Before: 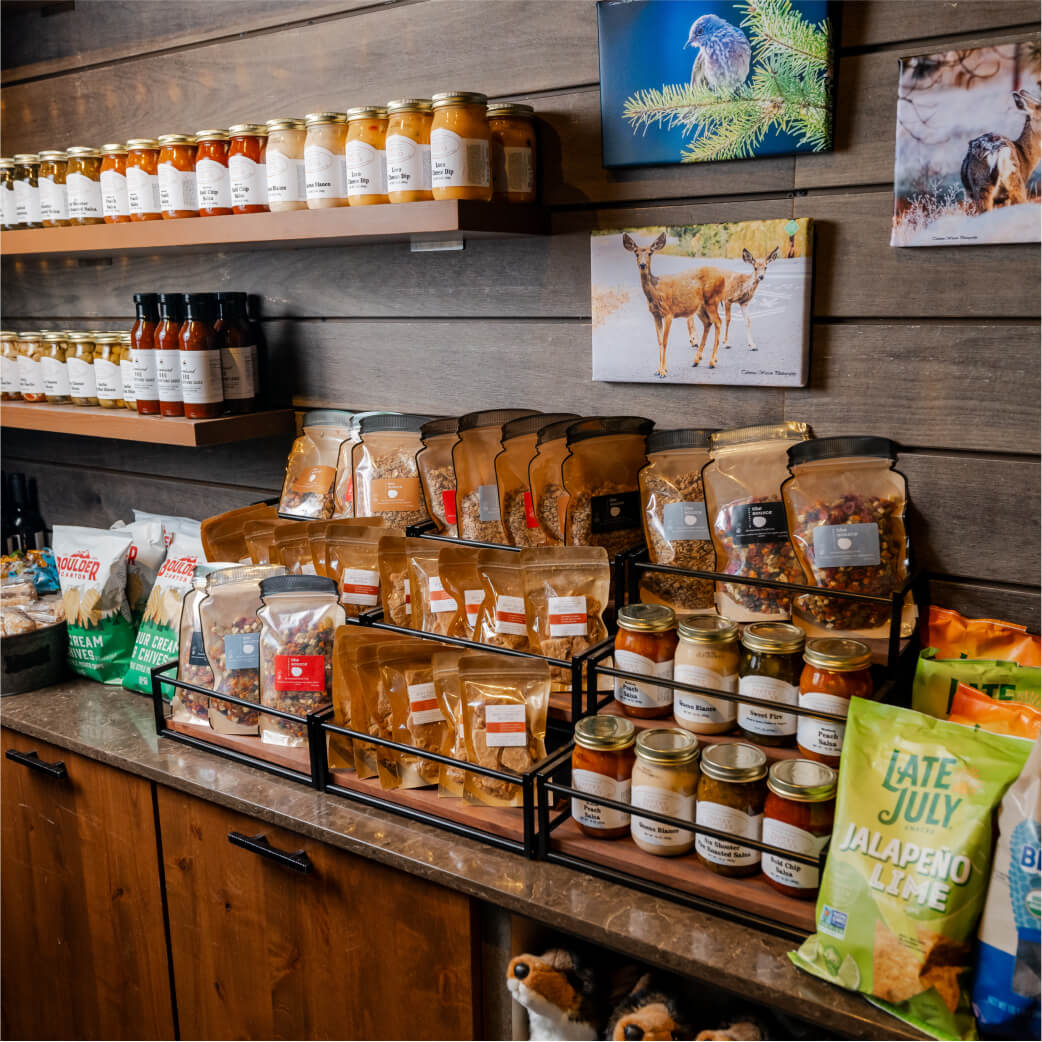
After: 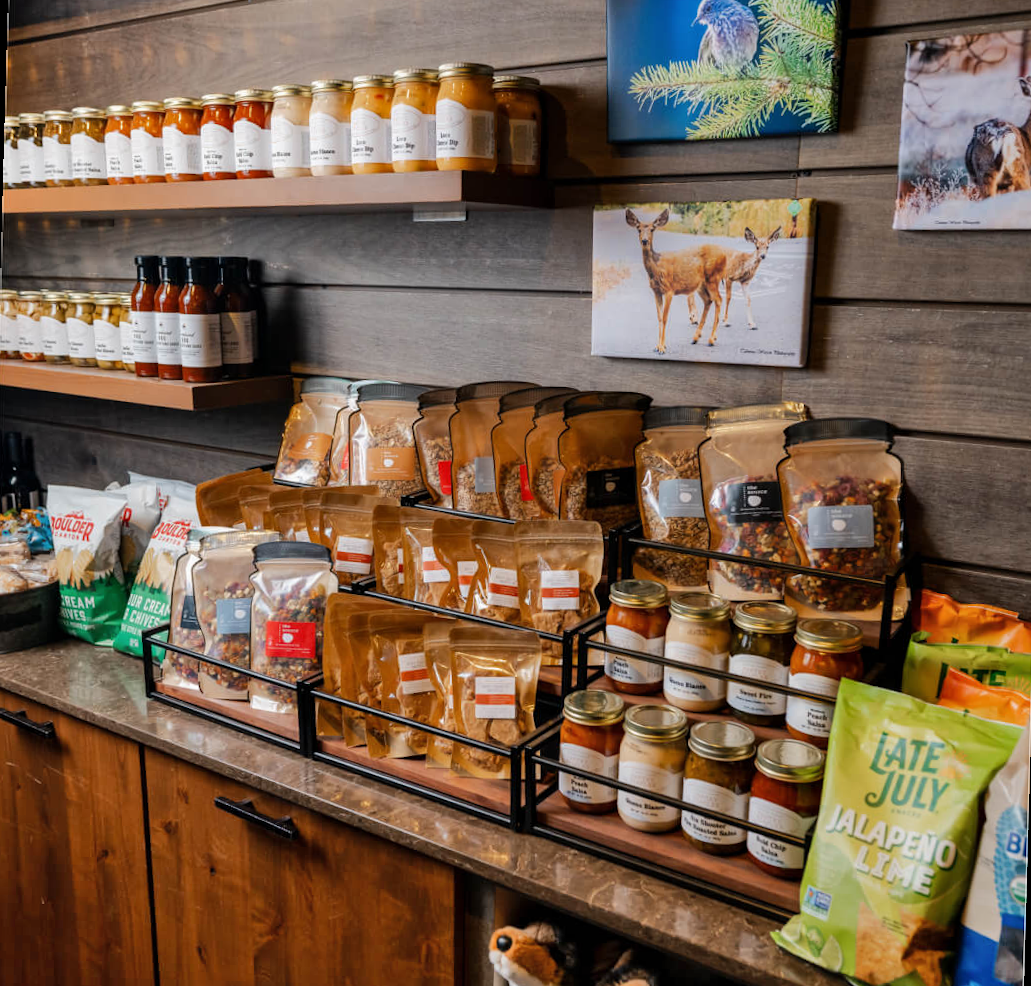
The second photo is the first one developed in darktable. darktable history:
exposure: exposure -0.041 EV, compensate highlight preservation false
rotate and perspective: rotation 1.57°, crop left 0.018, crop right 0.982, crop top 0.039, crop bottom 0.961
shadows and highlights: low approximation 0.01, soften with gaussian
